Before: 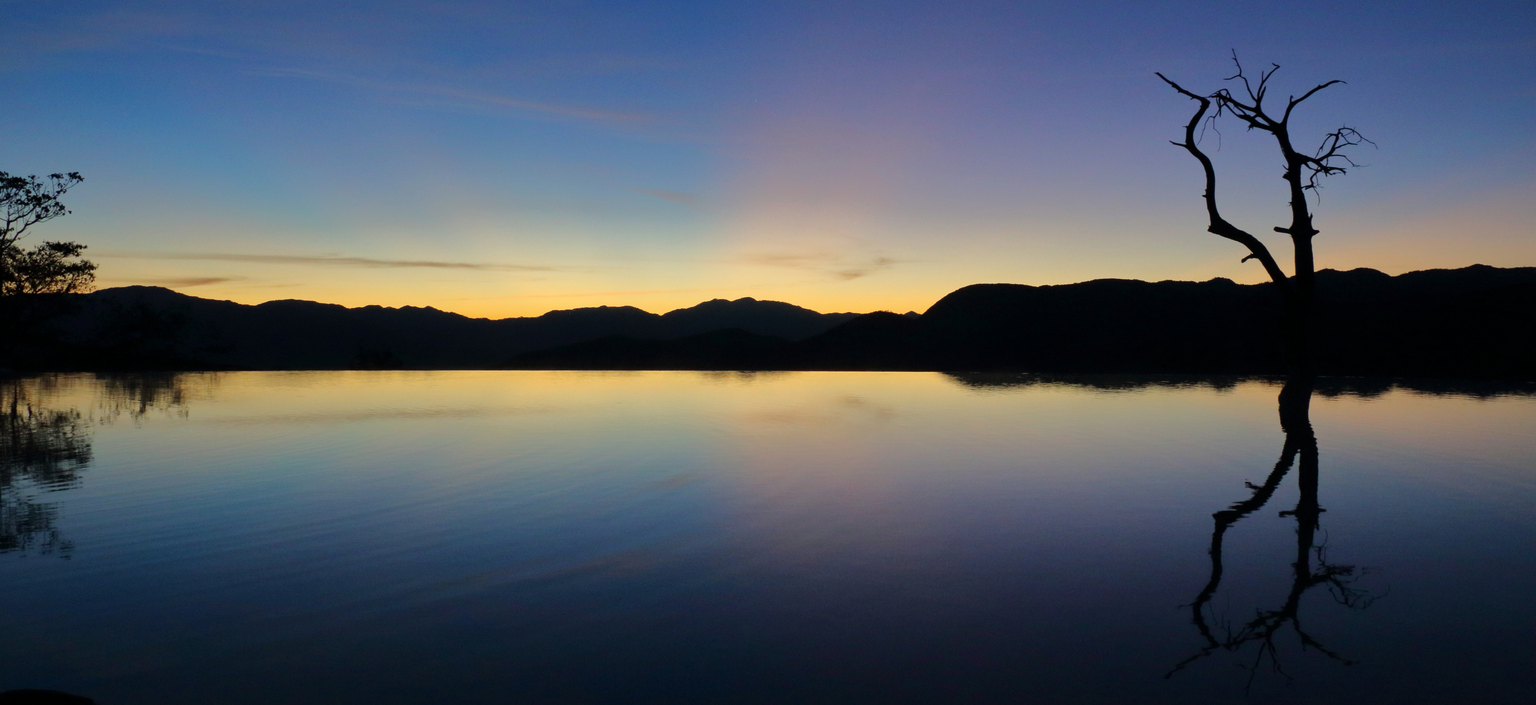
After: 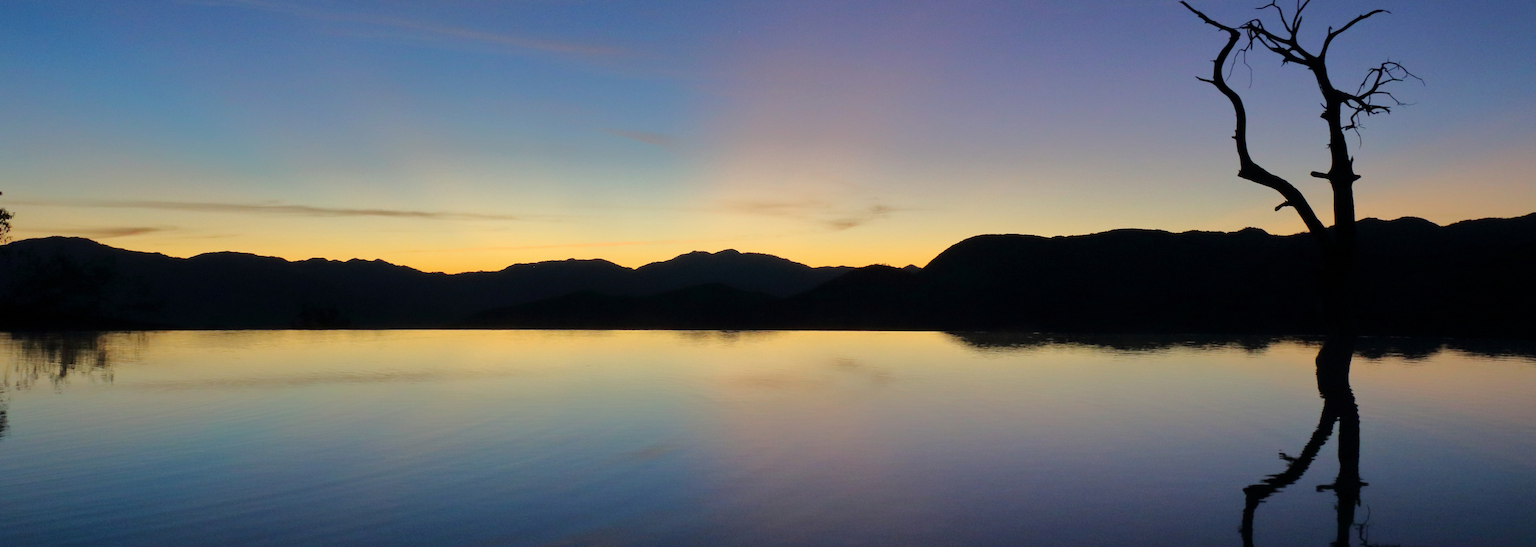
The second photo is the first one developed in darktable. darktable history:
crop: left 5.587%, top 10.205%, right 3.716%, bottom 19.441%
